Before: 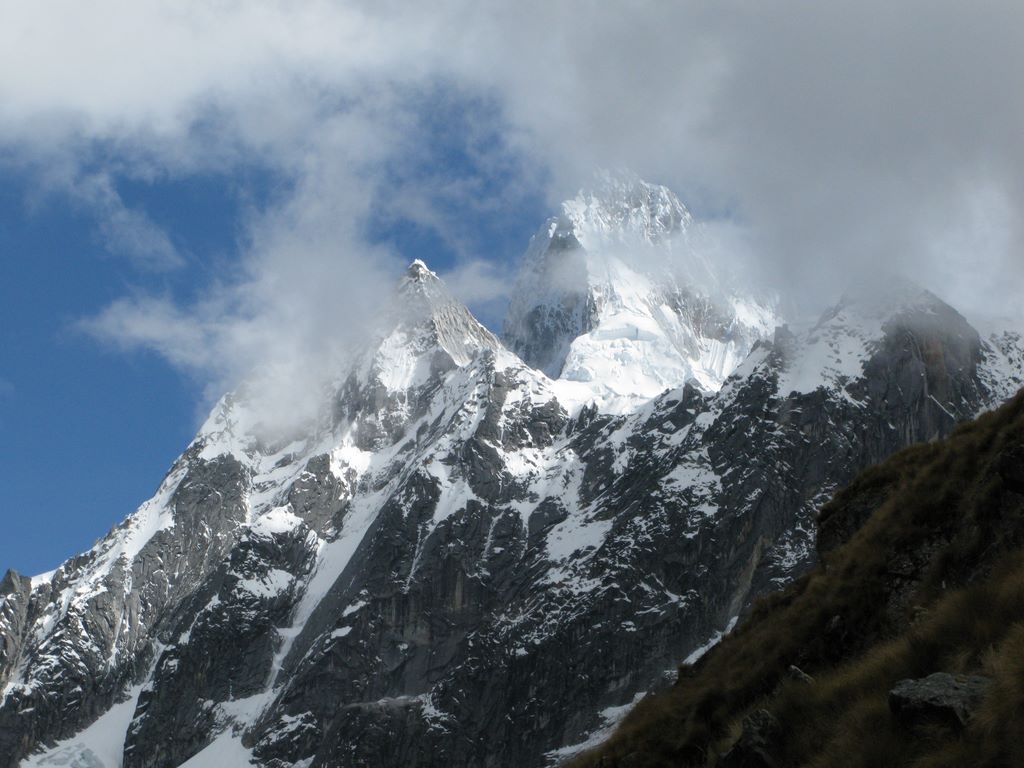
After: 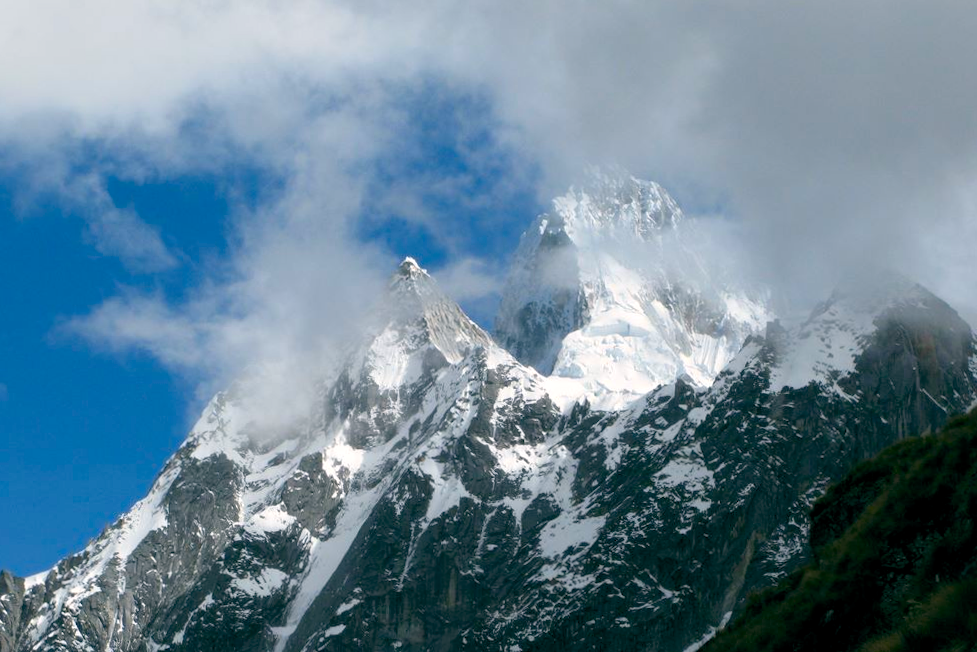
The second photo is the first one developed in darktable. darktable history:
crop and rotate: angle 0.445°, left 0.36%, right 3.157%, bottom 14.213%
color balance rgb: highlights gain › luminance 6.901%, highlights gain › chroma 0.958%, highlights gain › hue 47.45°, global offset › luminance -0.324%, global offset › chroma 0.113%, global offset › hue 168.22°, linear chroma grading › global chroma 8.616%, perceptual saturation grading › global saturation 19.493%, global vibrance 20%
exposure: exposure -0.045 EV, compensate highlight preservation false
